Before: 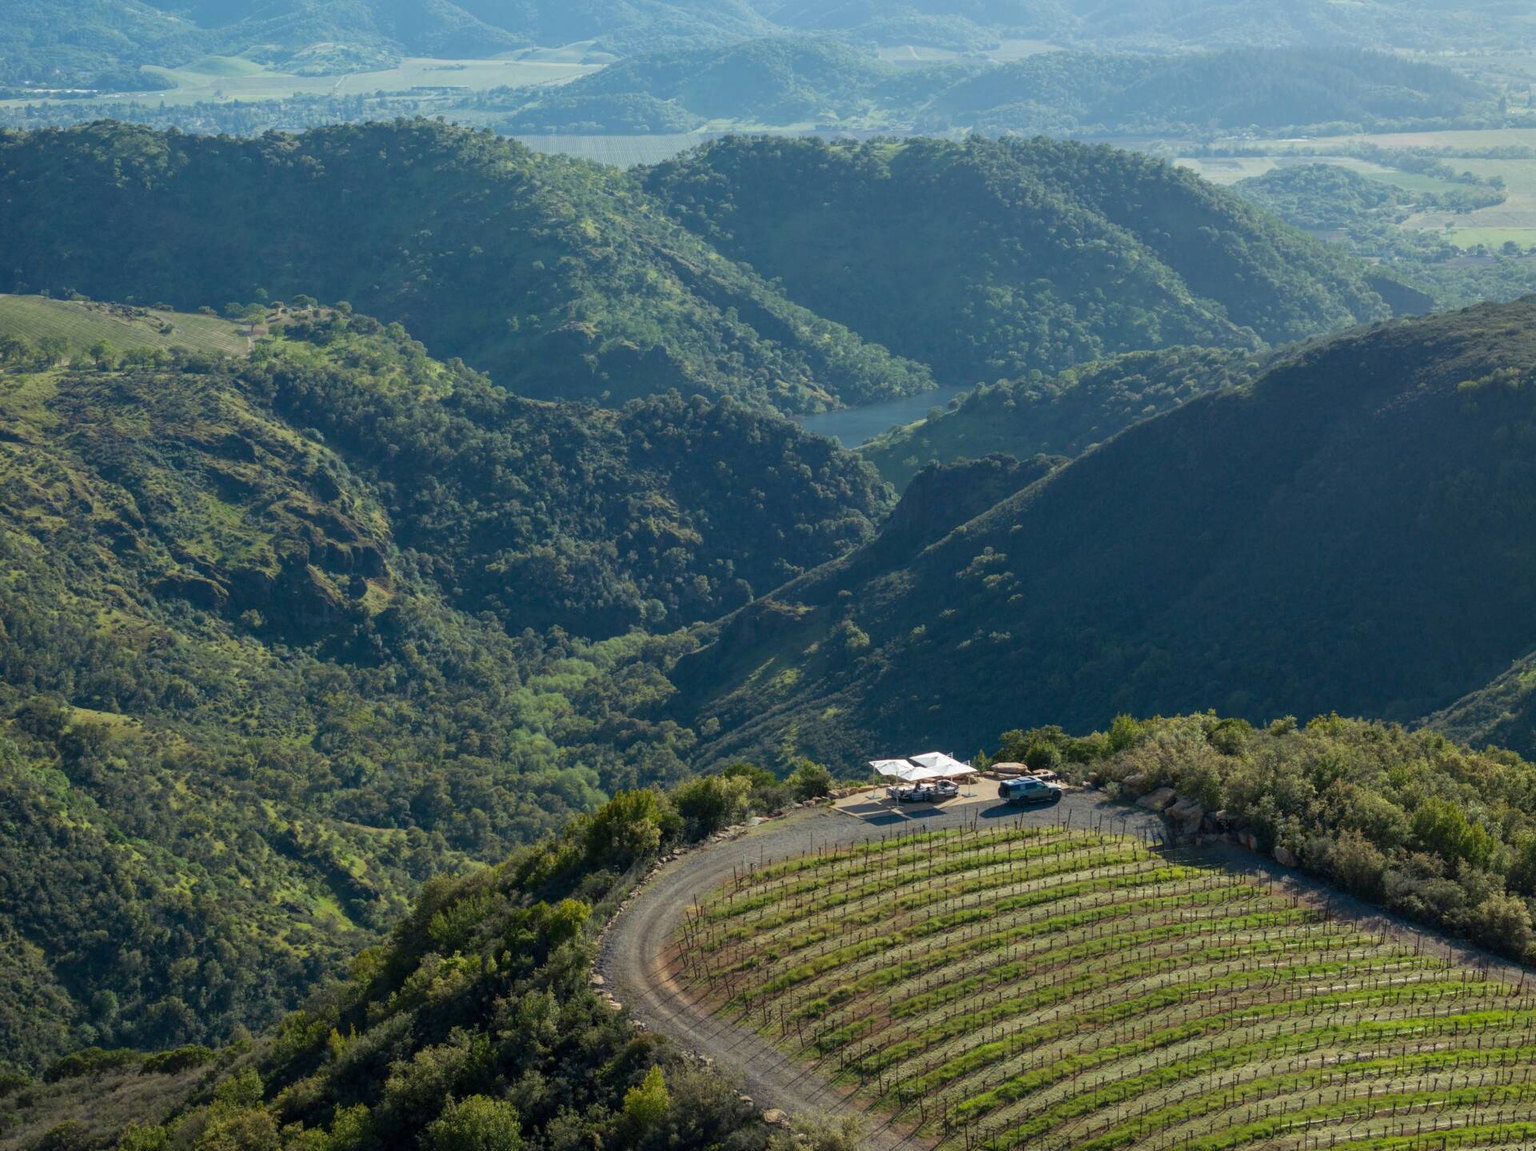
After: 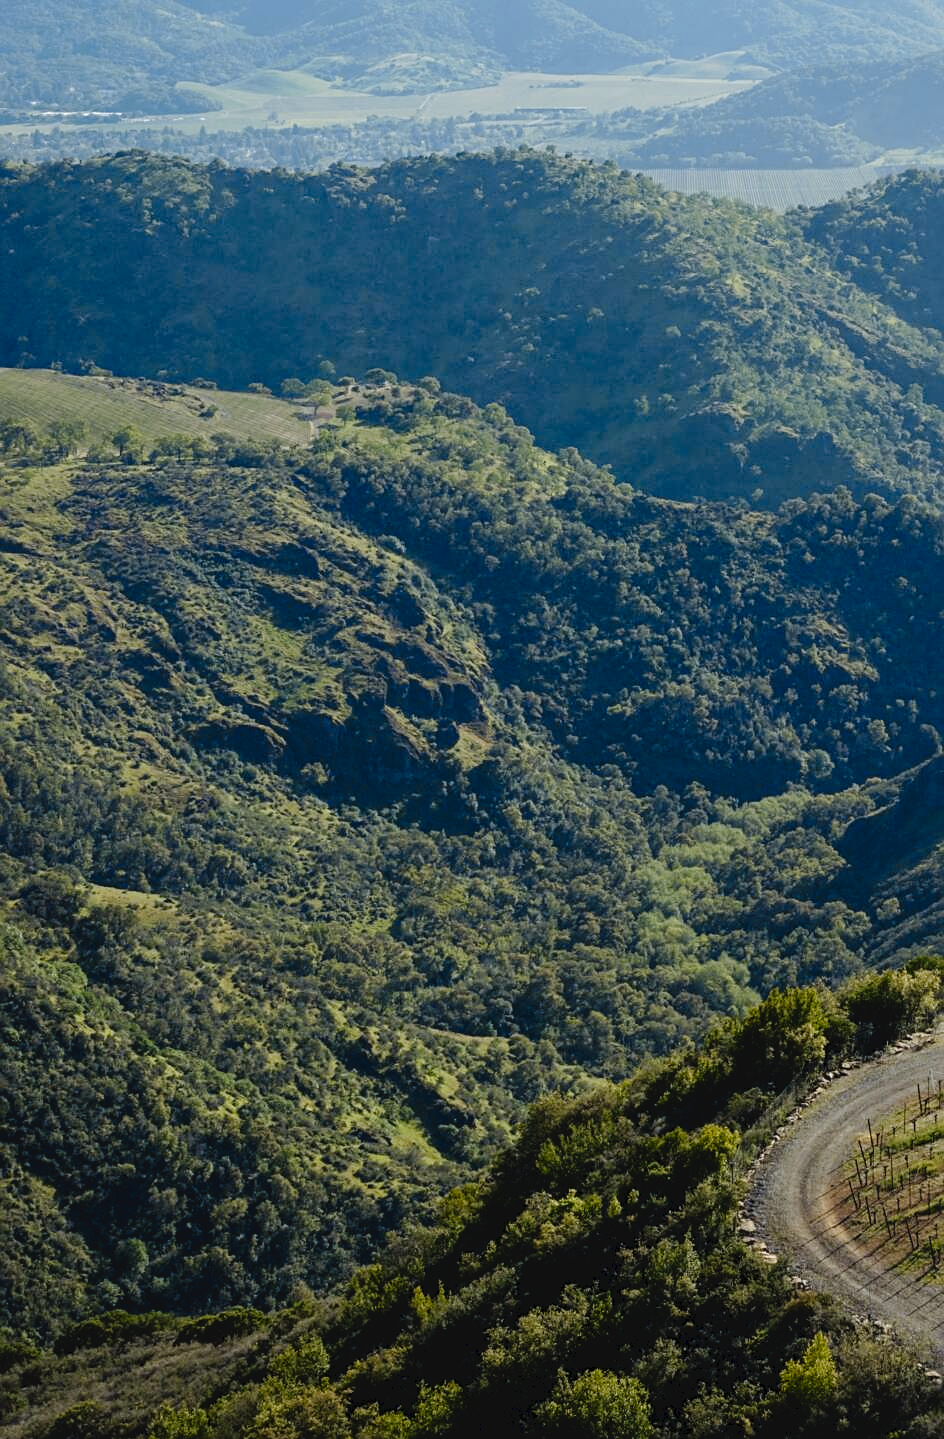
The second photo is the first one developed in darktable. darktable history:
color contrast: green-magenta contrast 0.85, blue-yellow contrast 1.25, unbound 0
tone curve: curves: ch0 [(0, 0) (0.003, 0.048) (0.011, 0.048) (0.025, 0.048) (0.044, 0.049) (0.069, 0.048) (0.1, 0.052) (0.136, 0.071) (0.177, 0.109) (0.224, 0.157) (0.277, 0.233) (0.335, 0.32) (0.399, 0.404) (0.468, 0.496) (0.543, 0.582) (0.623, 0.653) (0.709, 0.738) (0.801, 0.811) (0.898, 0.895) (1, 1)], preserve colors none
crop and rotate: left 0%, top 0%, right 50.845%
color balance: input saturation 80.07%
sharpen: on, module defaults
